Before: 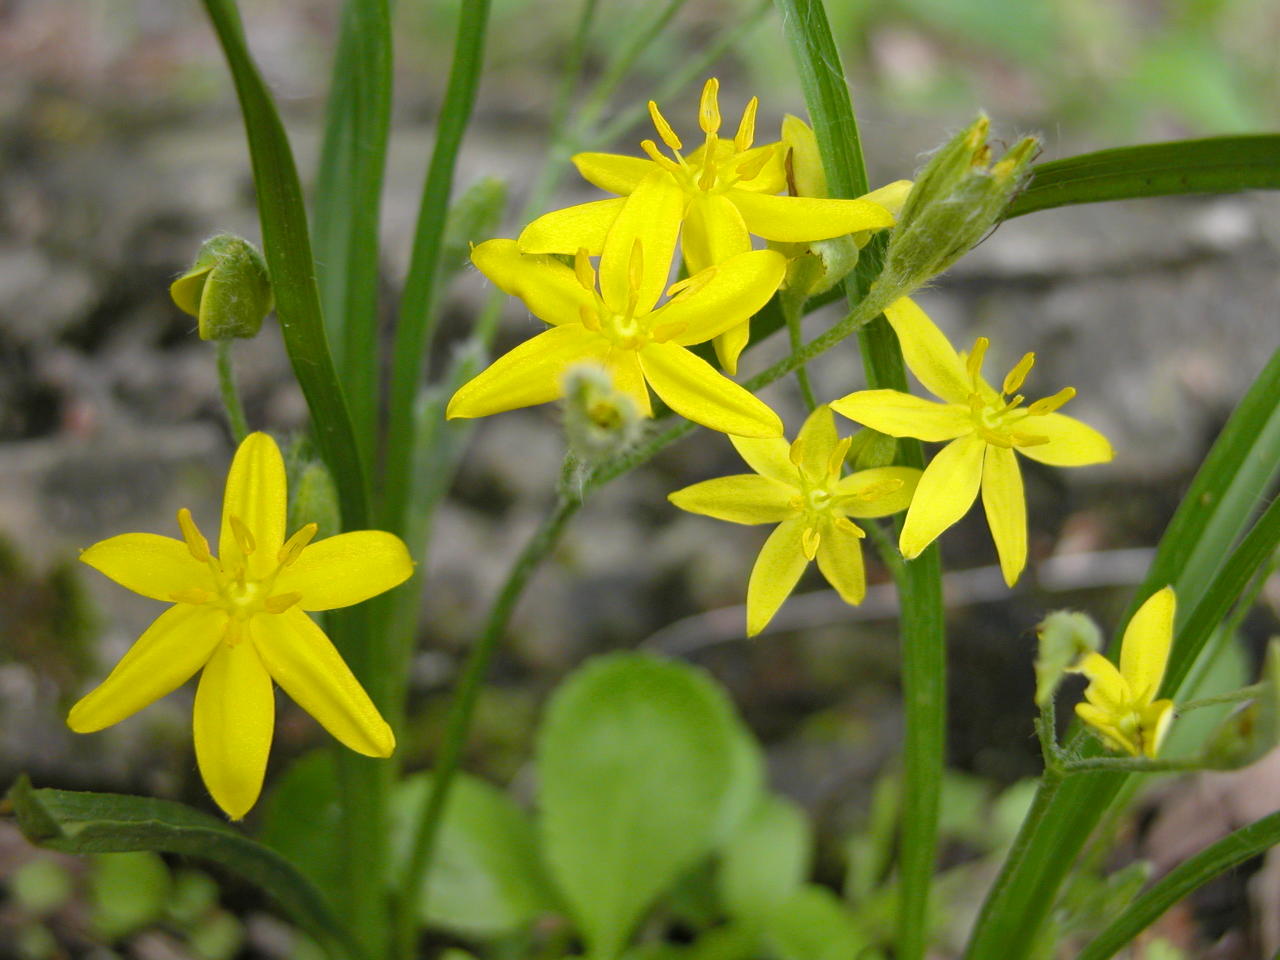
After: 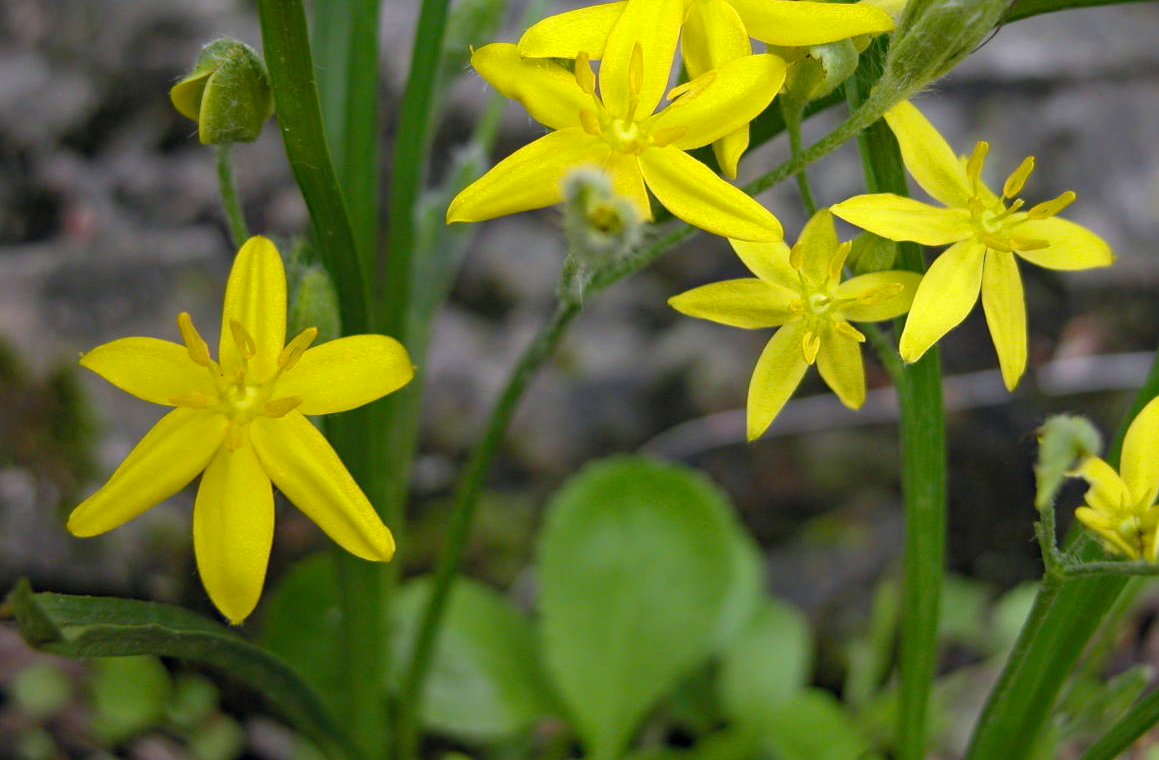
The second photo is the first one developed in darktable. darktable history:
crop: top 20.496%, right 9.418%, bottom 0.331%
haze removal: compatibility mode true, adaptive false
base curve: curves: ch0 [(0, 0) (0.303, 0.277) (1, 1)]
